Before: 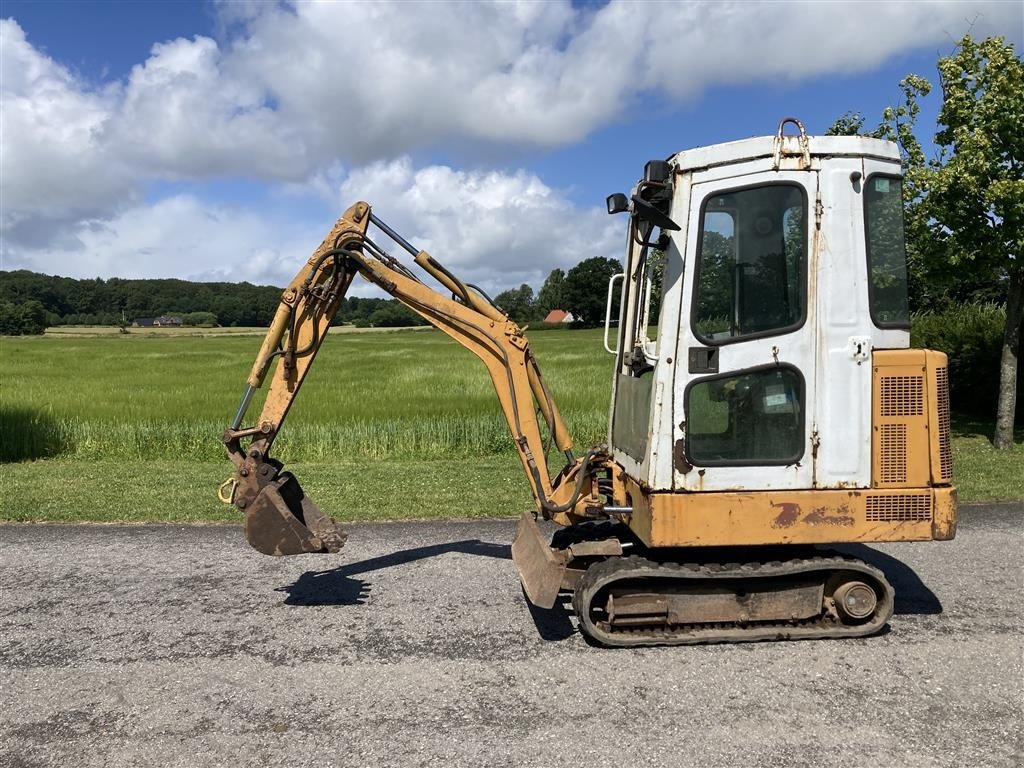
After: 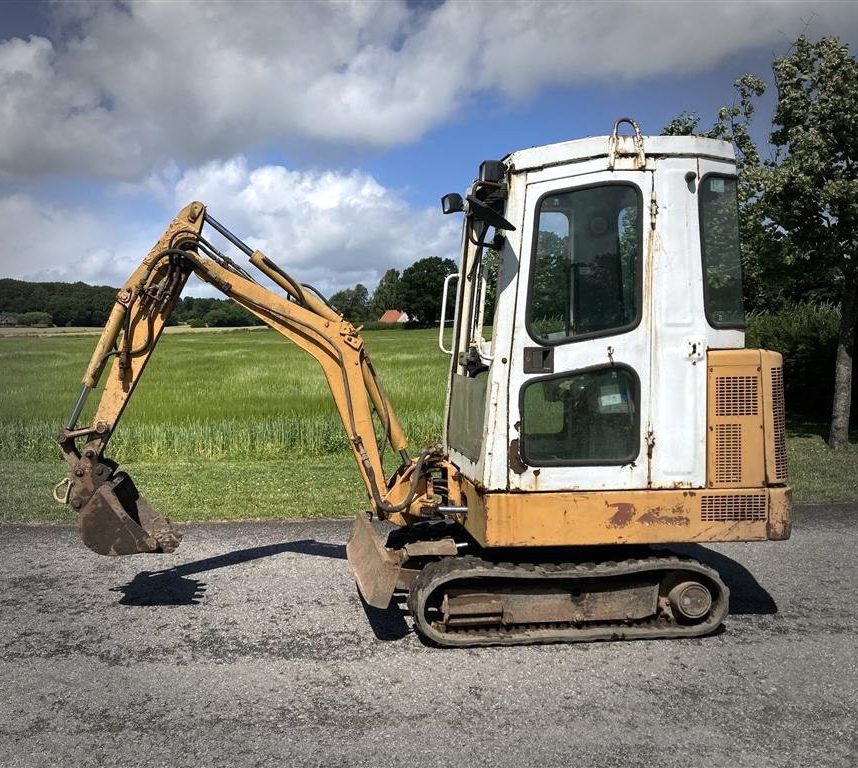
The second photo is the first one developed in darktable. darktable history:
crop: left 16.145%
exposure: black level correction 0, exposure 0.2 EV, compensate highlight preservation false
vignetting: fall-off start 66.71%, fall-off radius 39.8%, center (-0.032, -0.041), automatic ratio true, width/height ratio 0.671
